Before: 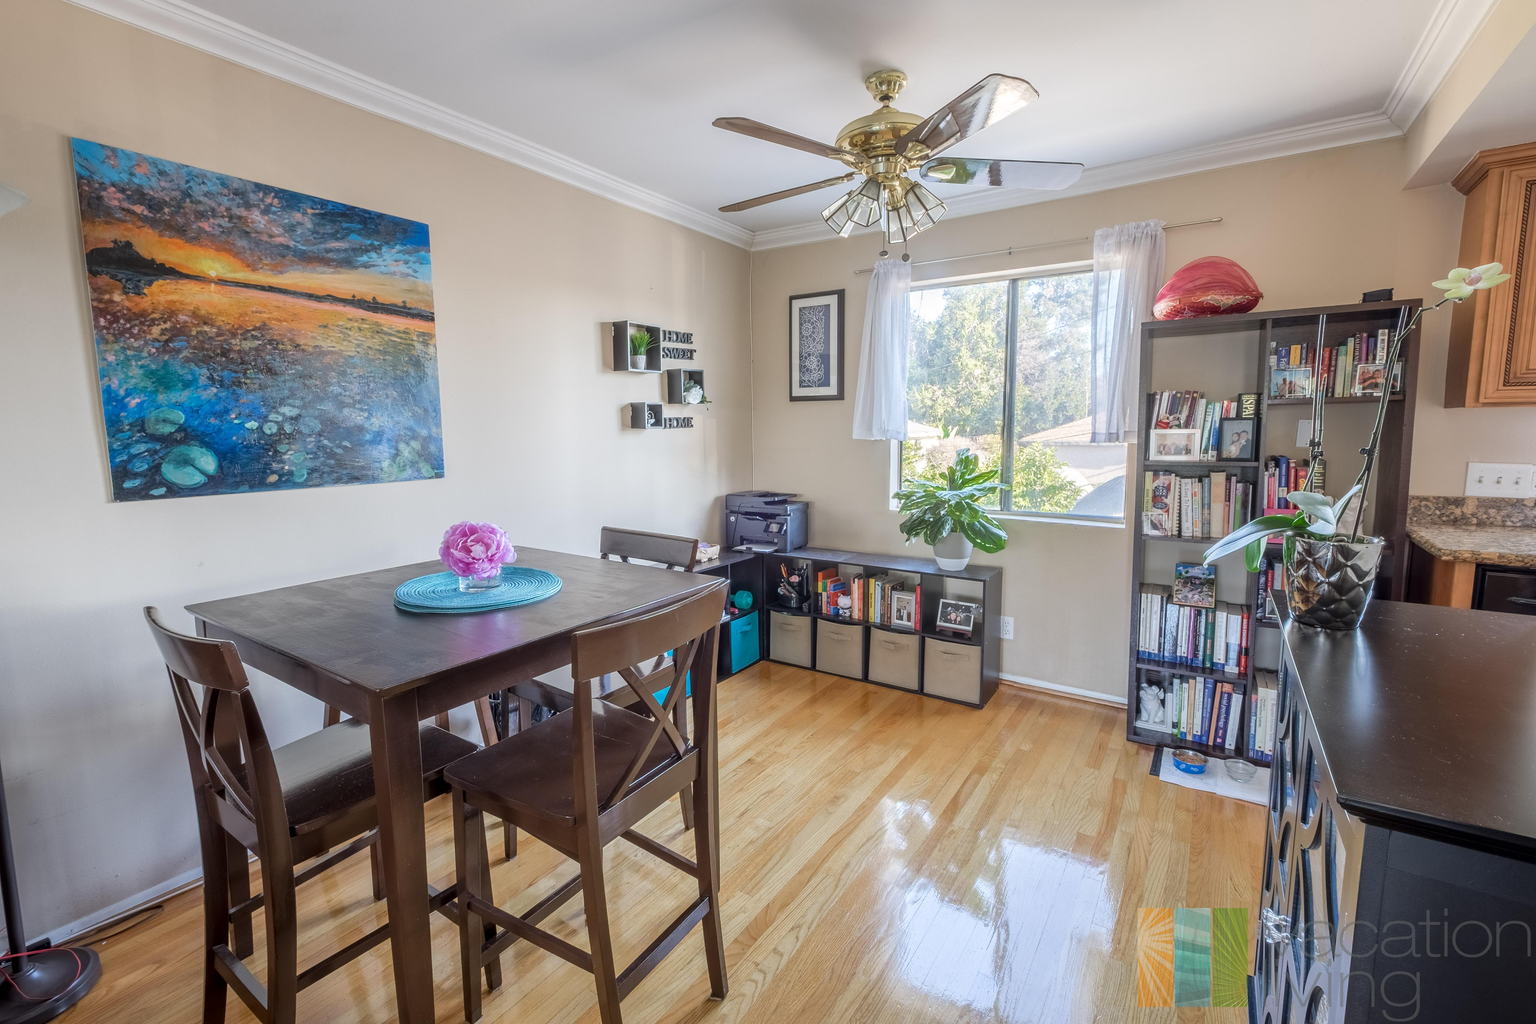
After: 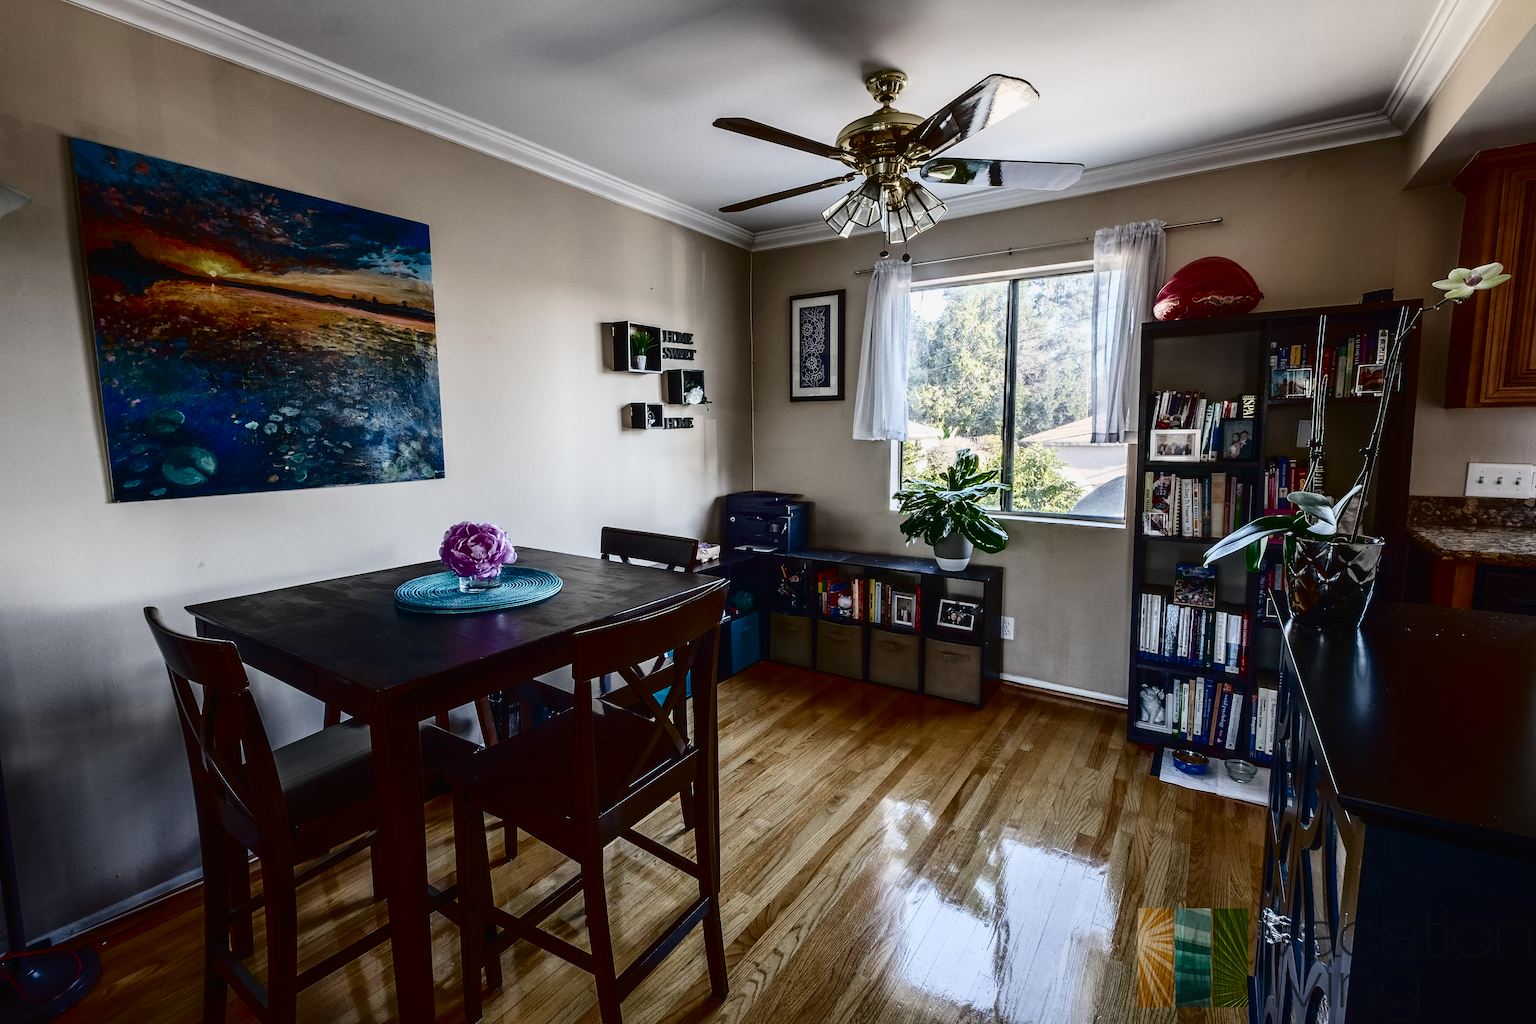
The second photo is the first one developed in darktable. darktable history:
tone curve: curves: ch0 [(0, 0) (0.003, 0.01) (0.011, 0.012) (0.025, 0.012) (0.044, 0.017) (0.069, 0.021) (0.1, 0.025) (0.136, 0.03) (0.177, 0.037) (0.224, 0.052) (0.277, 0.092) (0.335, 0.16) (0.399, 0.3) (0.468, 0.463) (0.543, 0.639) (0.623, 0.796) (0.709, 0.904) (0.801, 0.962) (0.898, 0.988) (1, 1)], color space Lab, independent channels, preserve colors none
exposure: black level correction -0.015, exposure -0.534 EV, compensate exposure bias true, compensate highlight preservation false
contrast brightness saturation: contrast 0.1, brightness -0.264, saturation 0.139
